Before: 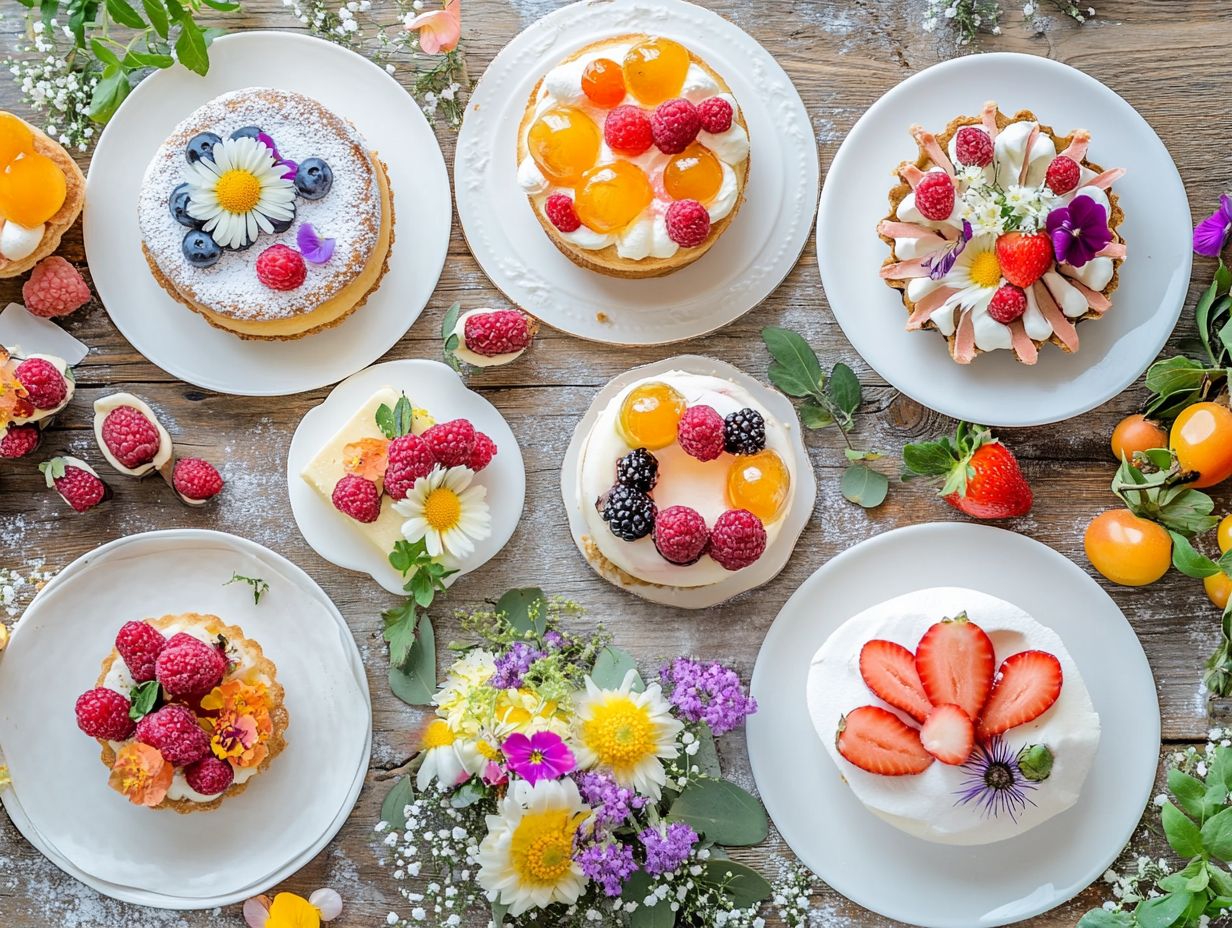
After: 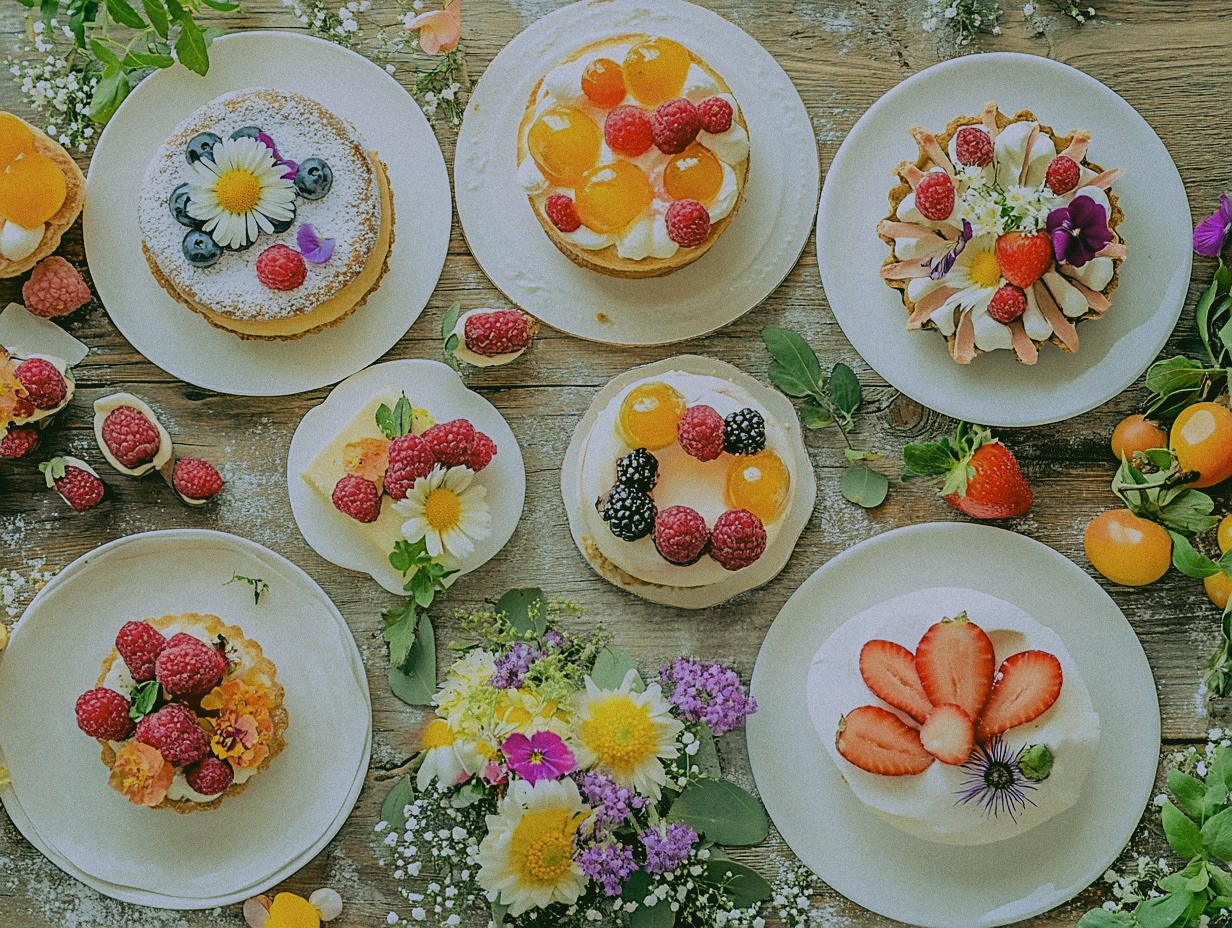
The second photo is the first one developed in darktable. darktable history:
contrast brightness saturation: contrast -0.08, brightness -0.04, saturation -0.11
rgb curve: curves: ch0 [(0.123, 0.061) (0.995, 0.887)]; ch1 [(0.06, 0.116) (1, 0.906)]; ch2 [(0, 0) (0.824, 0.69) (1, 1)], mode RGB, independent channels, compensate middle gray true
filmic rgb: black relative exposure -7.65 EV, white relative exposure 4.56 EV, hardness 3.61
grain: on, module defaults
sharpen: on, module defaults
